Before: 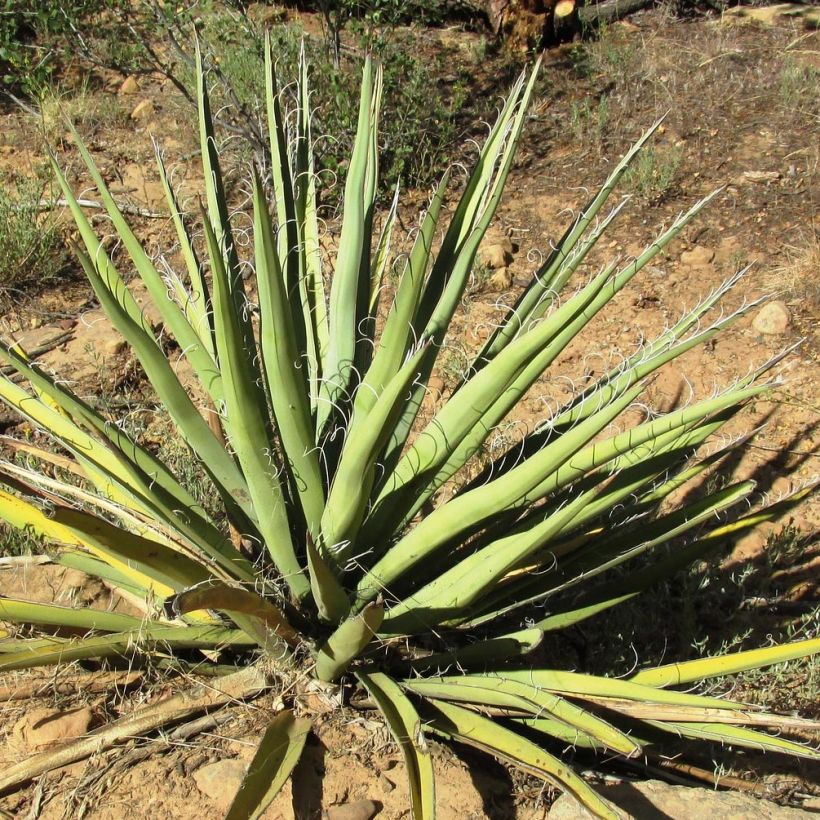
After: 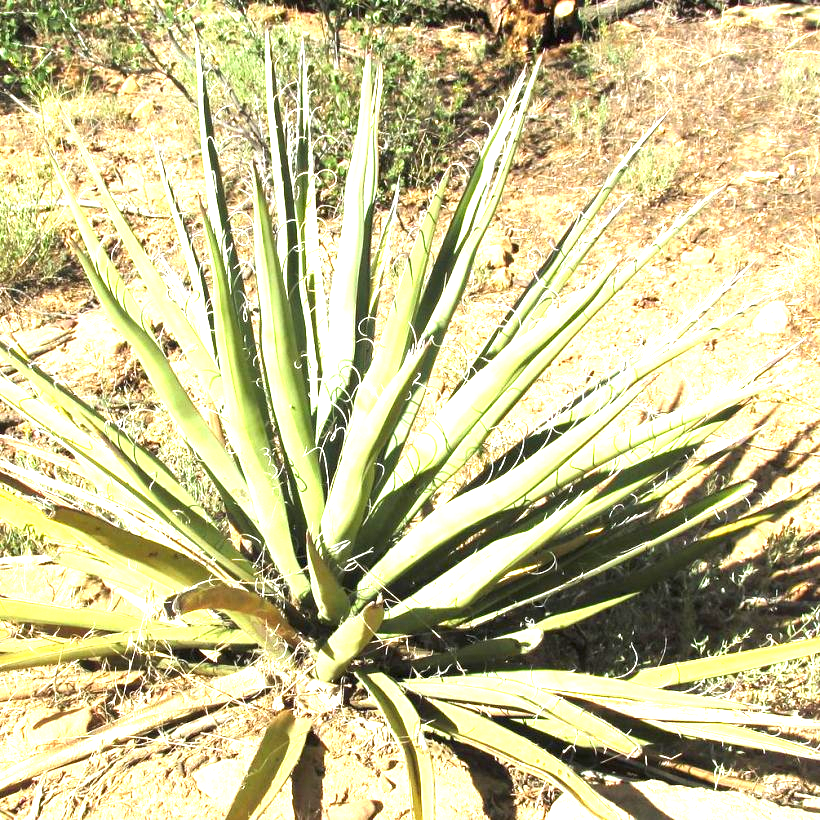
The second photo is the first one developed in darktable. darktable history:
exposure: black level correction 0, exposure 1.952 EV, compensate highlight preservation false
